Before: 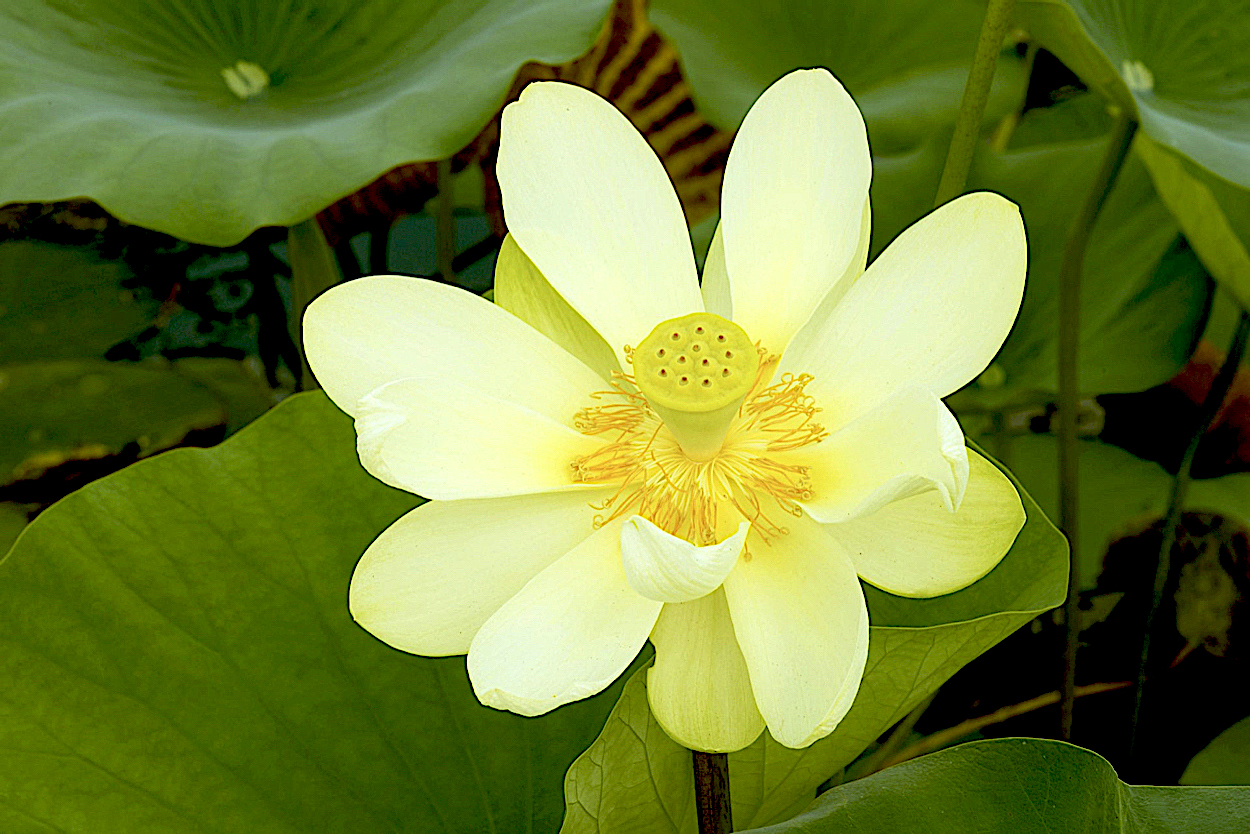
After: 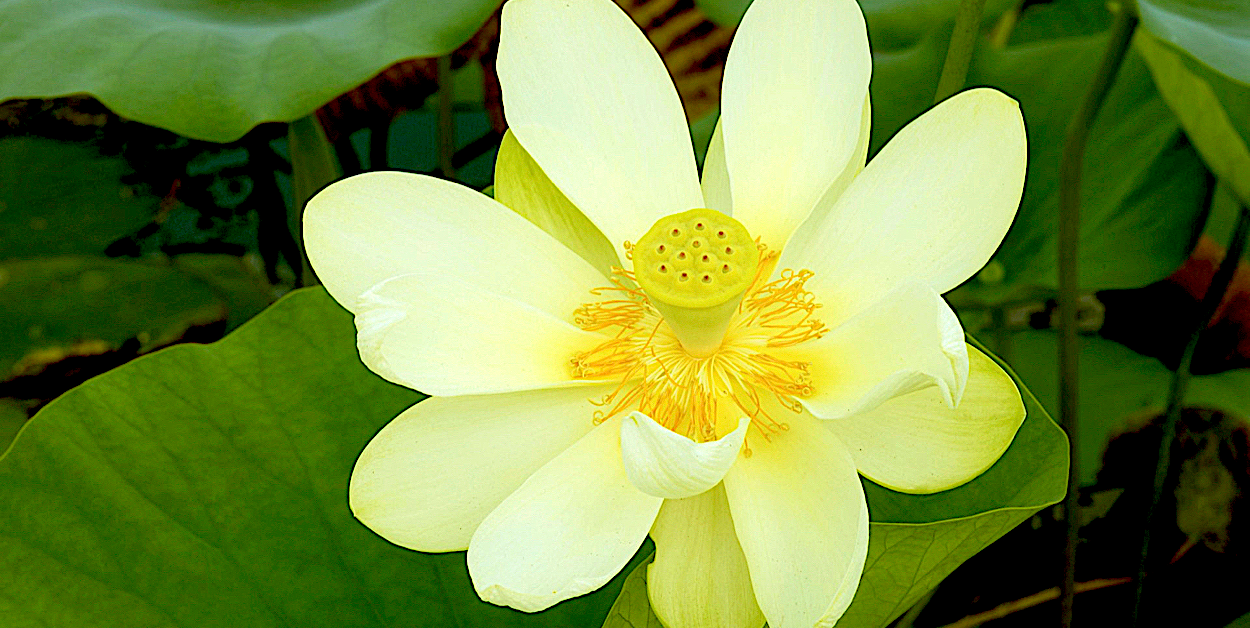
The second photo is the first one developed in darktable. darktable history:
crop and rotate: top 12.476%, bottom 12.181%
